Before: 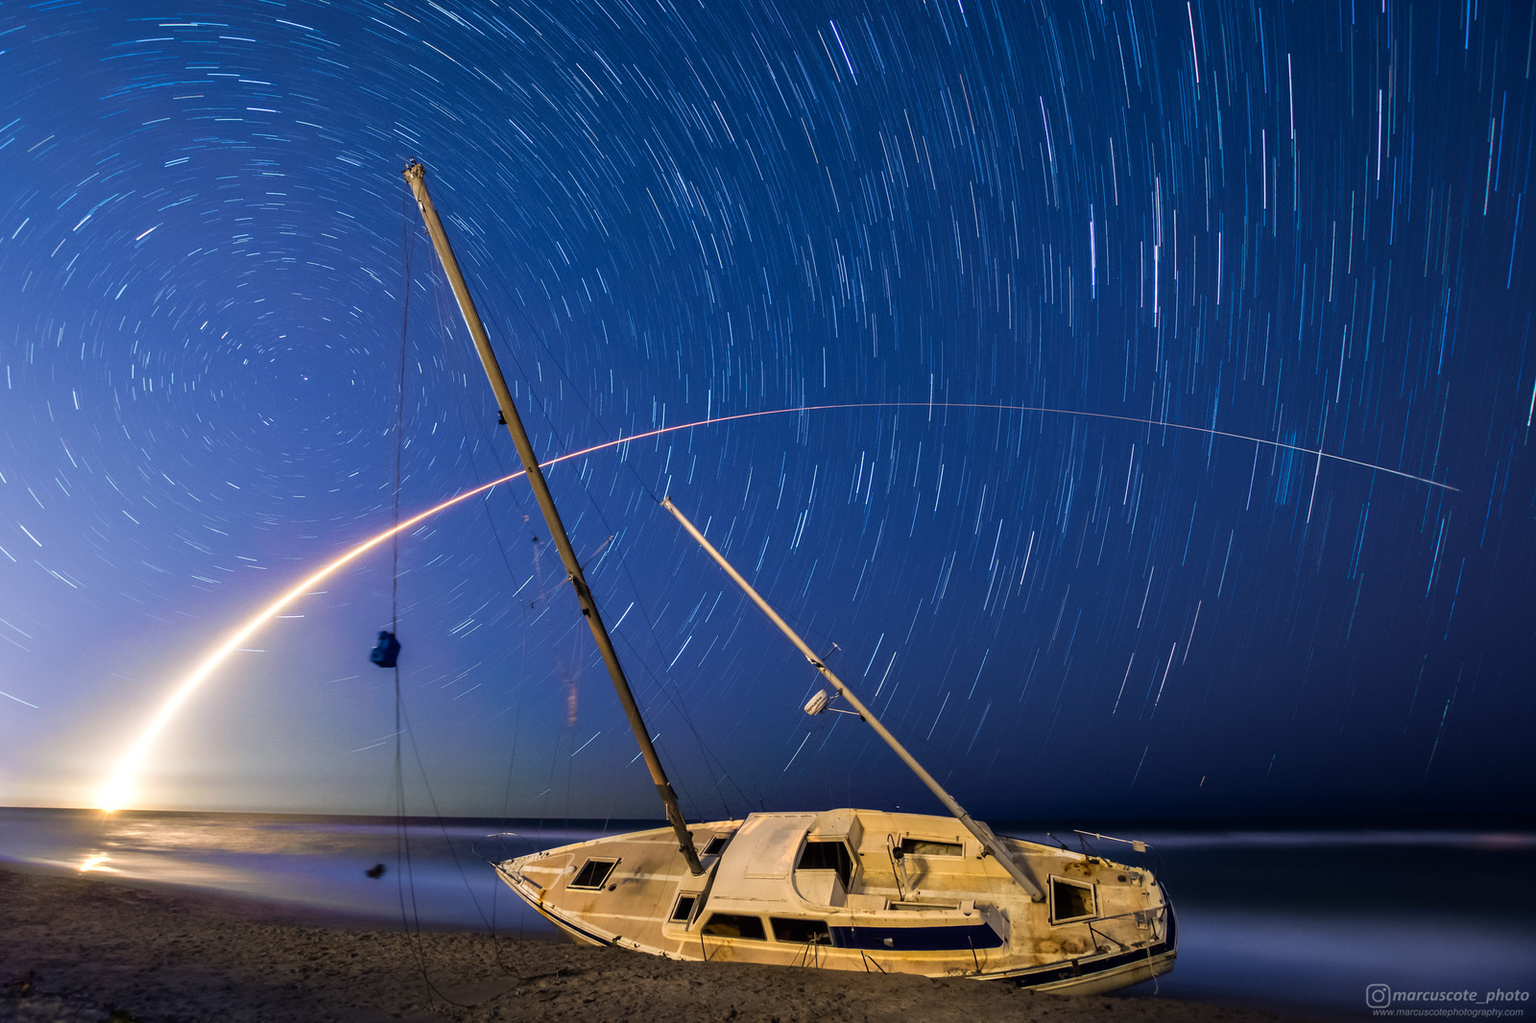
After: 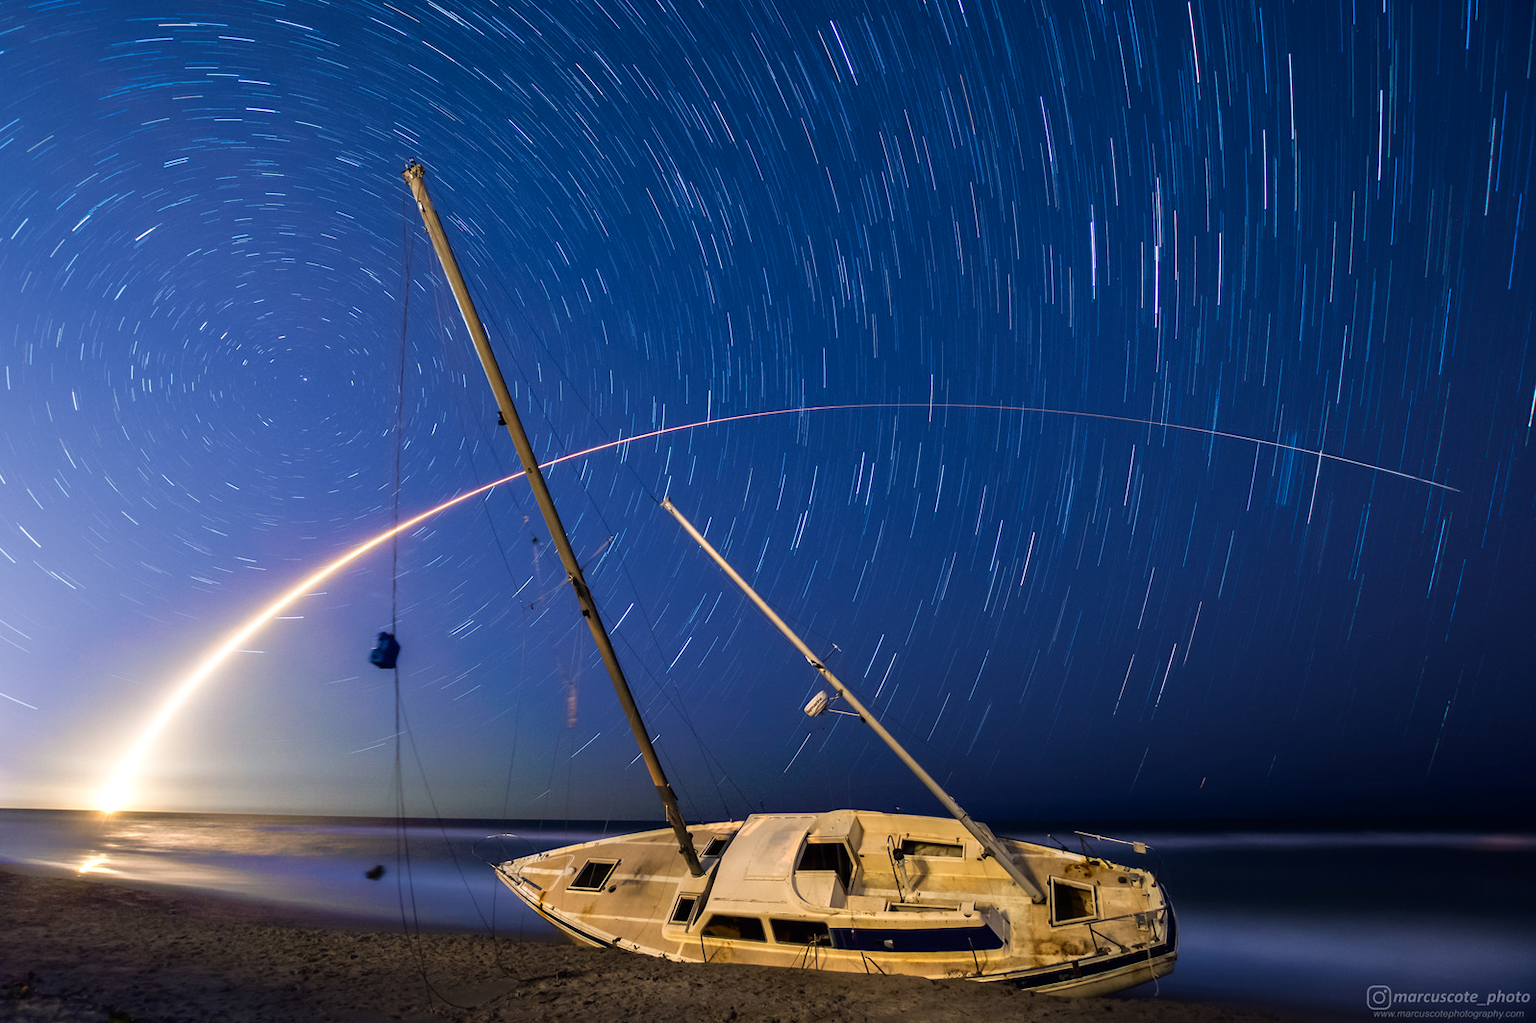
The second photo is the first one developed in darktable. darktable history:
exposure: black level correction 0, compensate exposure bias true, compensate highlight preservation false
crop and rotate: left 0.075%, bottom 0.012%
shadows and highlights: shadows -29.01, highlights 29.69
